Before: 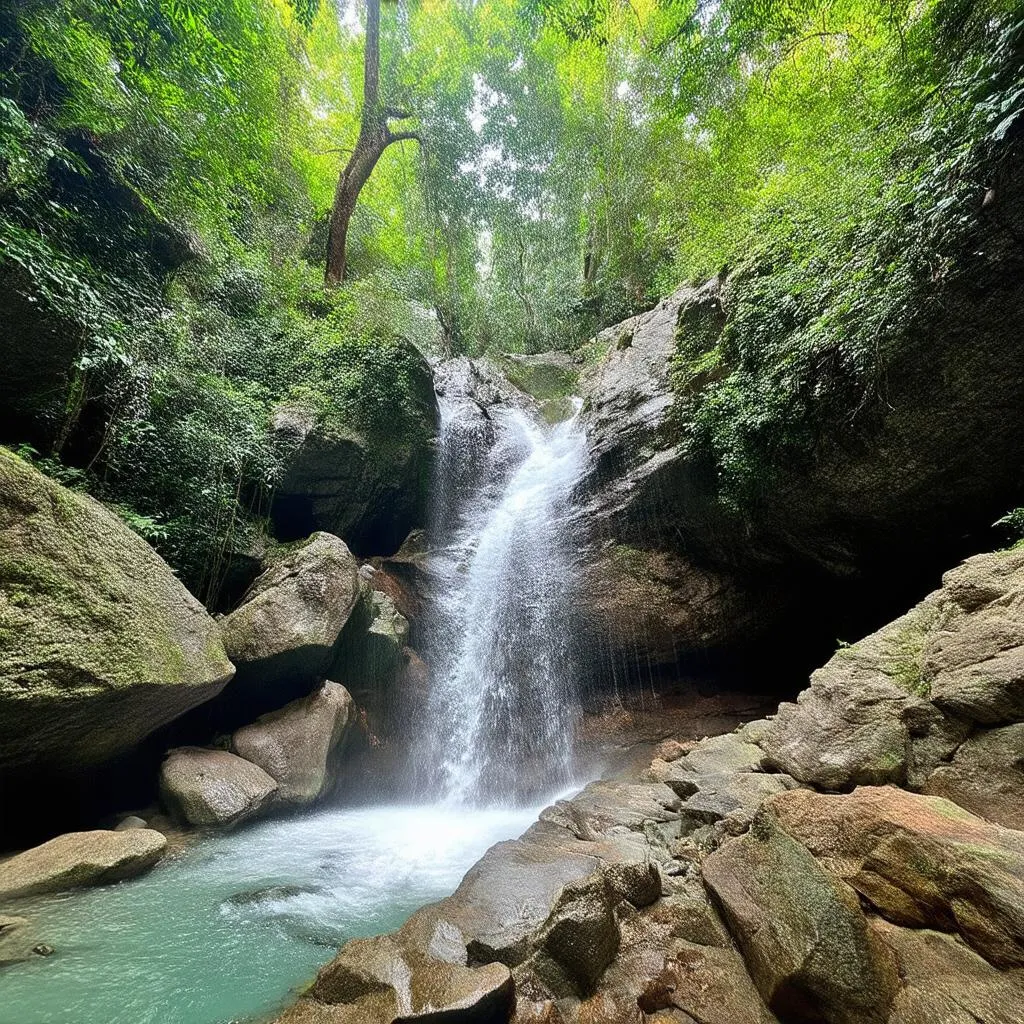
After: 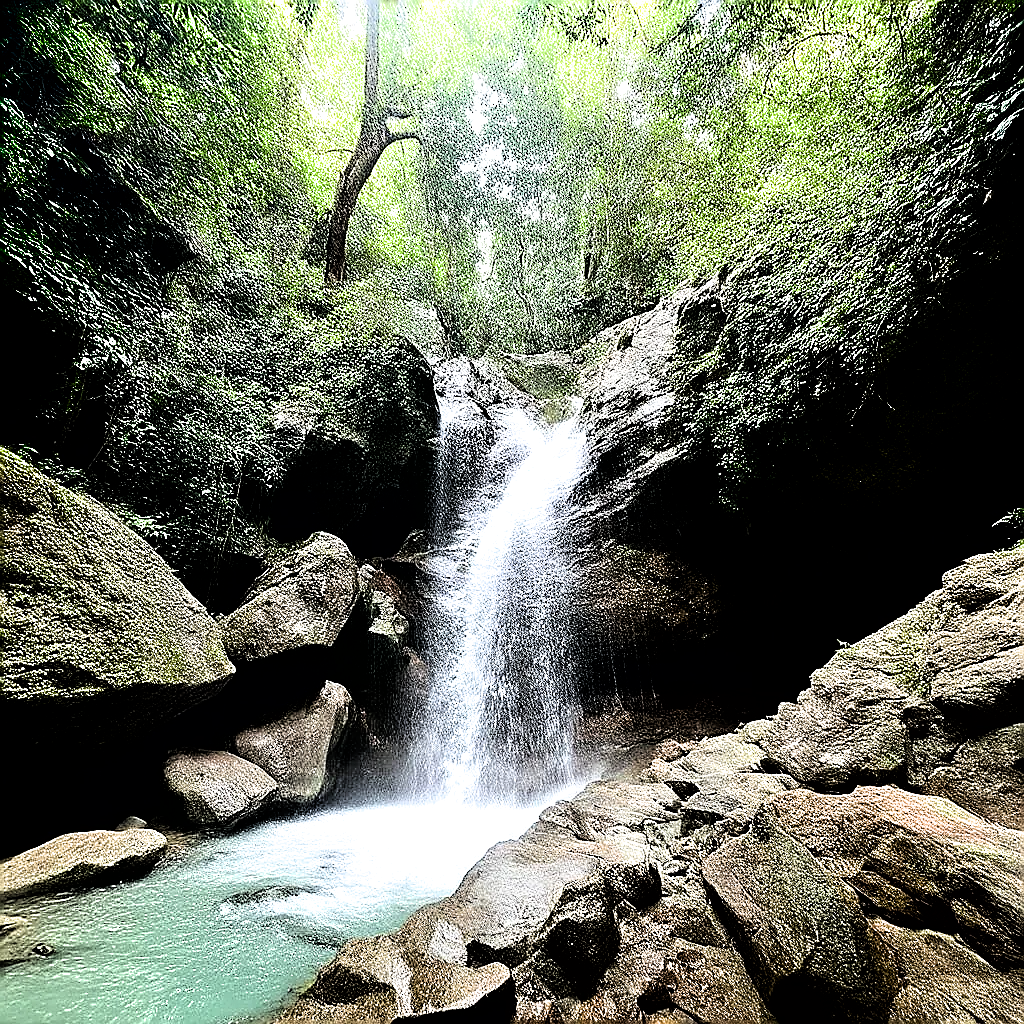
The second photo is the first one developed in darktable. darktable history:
shadows and highlights: shadows -89.73, highlights 91.54, soften with gaussian
filmic rgb: black relative exposure -3.66 EV, white relative exposure 2.44 EV, threshold 3.03 EV, hardness 3.3, color science v6 (2022), enable highlight reconstruction true
sharpen: radius 1.366, amount 1.255, threshold 0.74
tone equalizer: -8 EV -0.74 EV, -7 EV -0.7 EV, -6 EV -0.585 EV, -5 EV -0.399 EV, -3 EV 0.389 EV, -2 EV 0.6 EV, -1 EV 0.69 EV, +0 EV 0.761 EV, edges refinement/feathering 500, mask exposure compensation -1.57 EV, preserve details no
